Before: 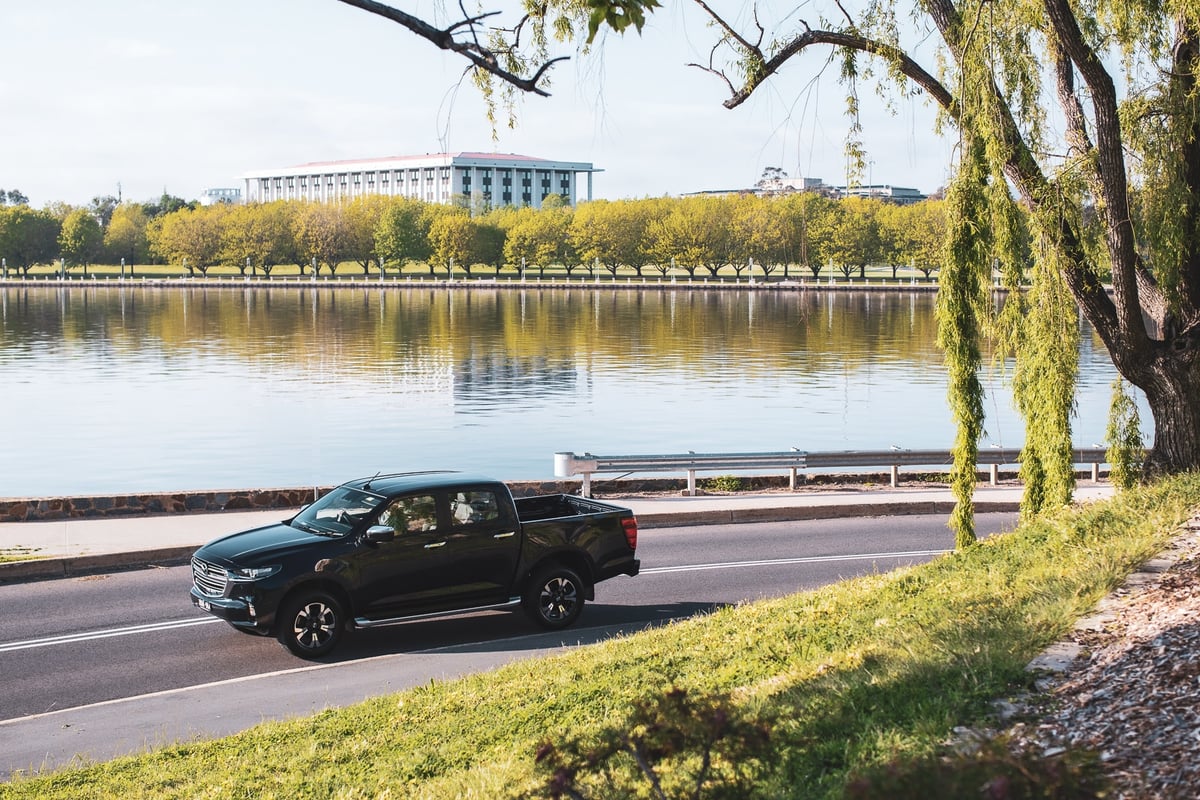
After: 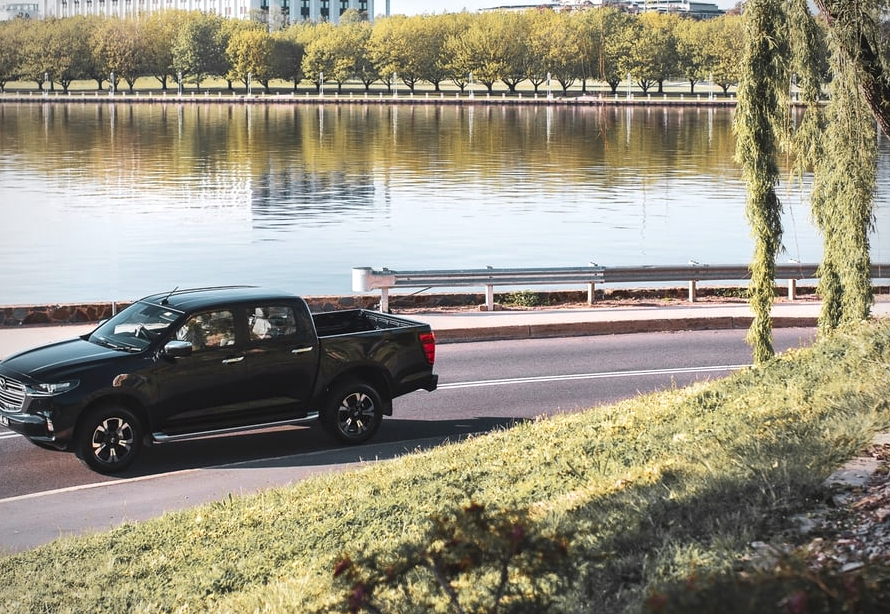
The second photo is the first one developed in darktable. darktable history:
exposure: exposure 0.124 EV, compensate exposure bias true, compensate highlight preservation false
crop: left 16.855%, top 23.211%, right 8.955%
color zones: curves: ch1 [(0, 0.679) (0.143, 0.647) (0.286, 0.261) (0.378, -0.011) (0.571, 0.396) (0.714, 0.399) (0.857, 0.406) (1, 0.679)]
local contrast: mode bilateral grid, contrast 19, coarseness 49, detail 119%, midtone range 0.2
vignetting: fall-off radius 61.08%
